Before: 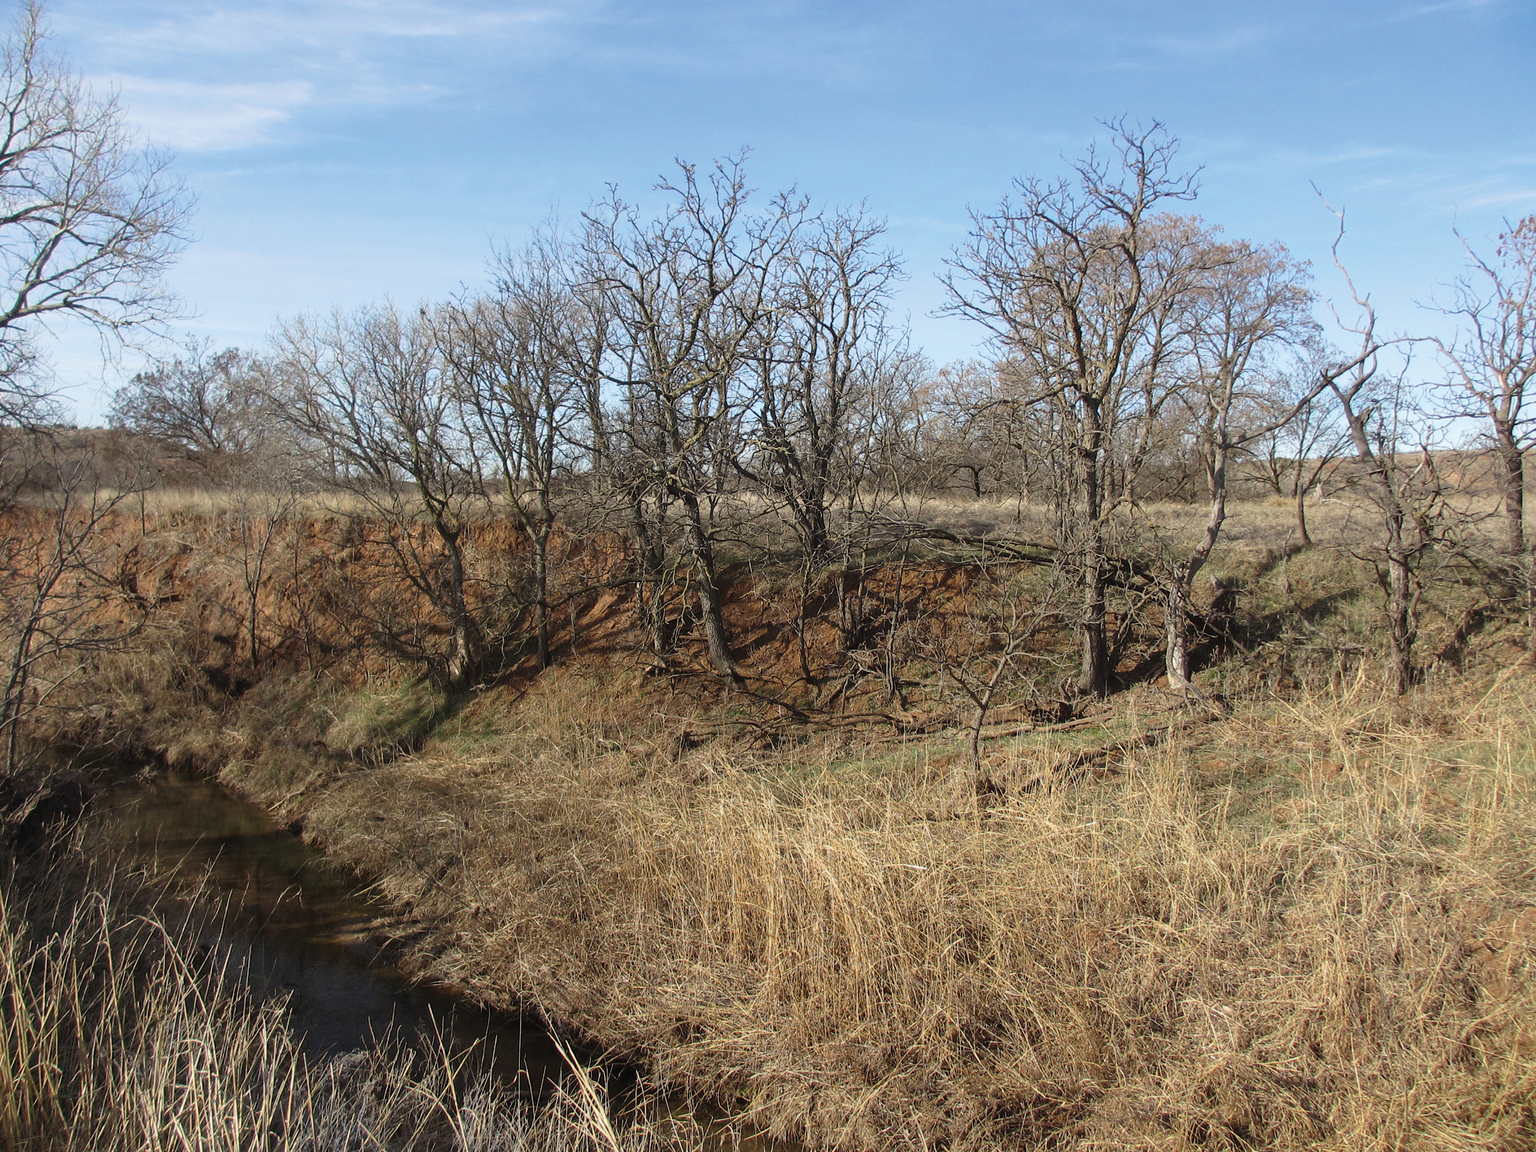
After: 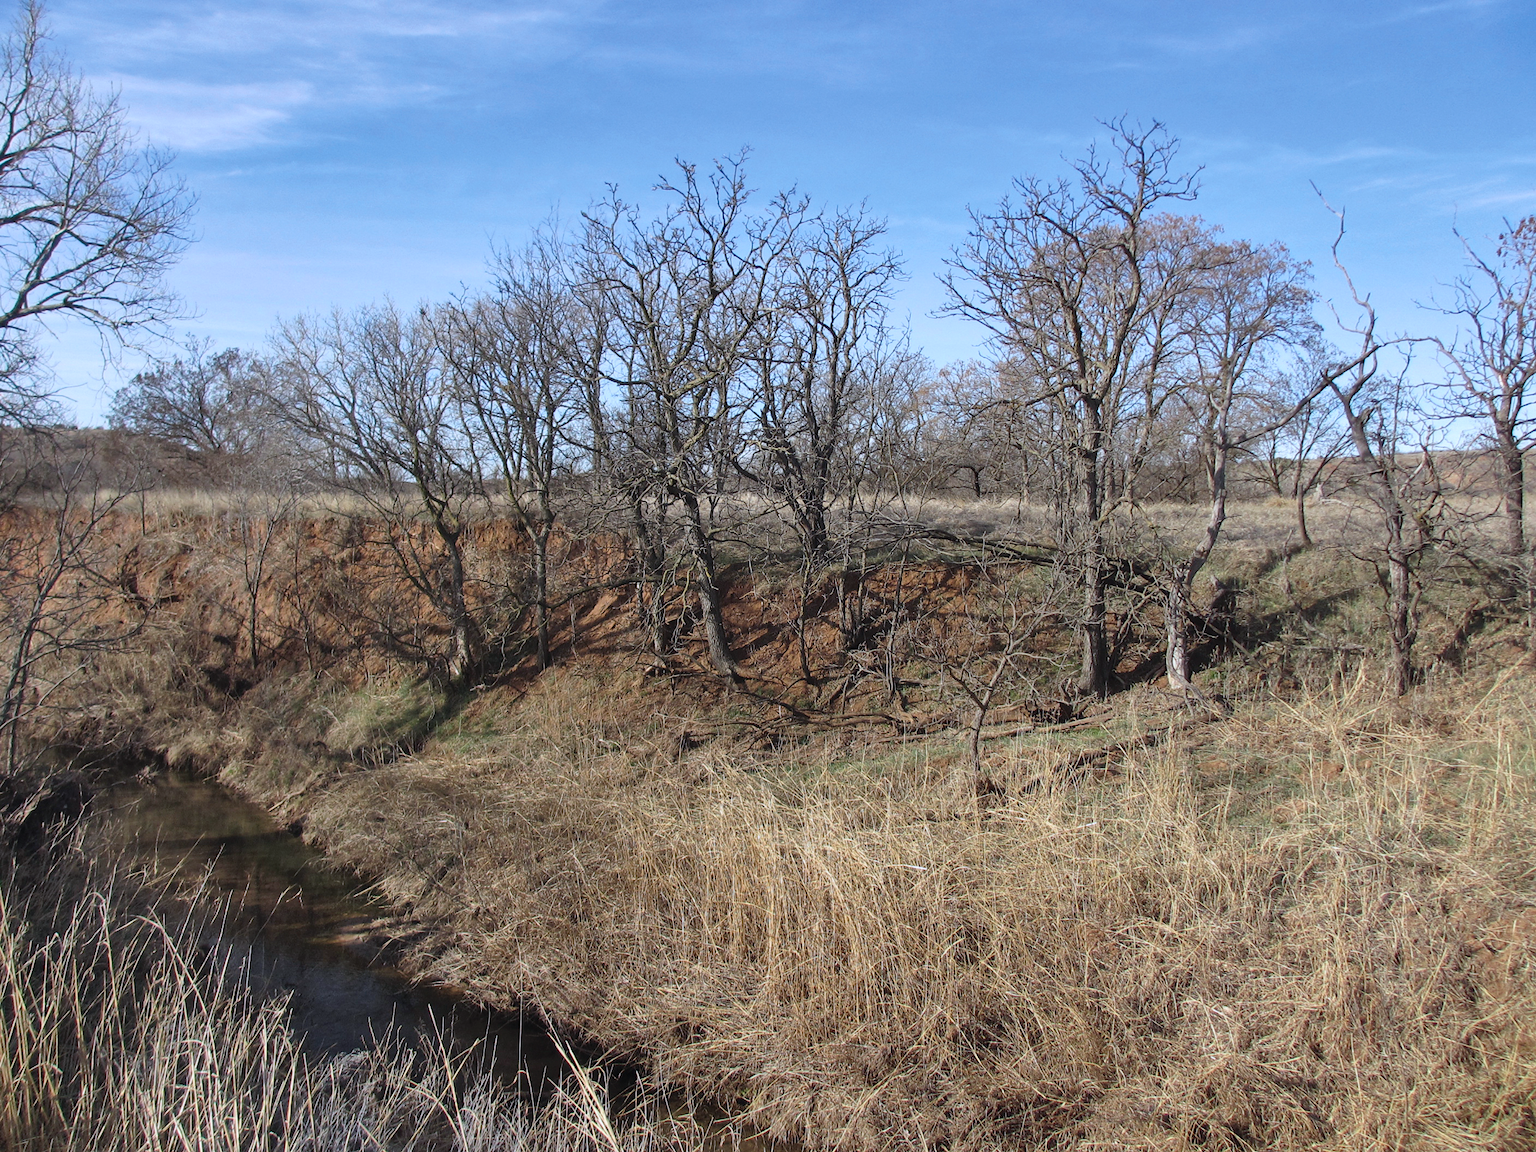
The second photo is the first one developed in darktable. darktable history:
shadows and highlights: shadows 53, soften with gaussian
color calibration: illuminant as shot in camera, x 0.366, y 0.378, temperature 4425.7 K, saturation algorithm version 1 (2020)
